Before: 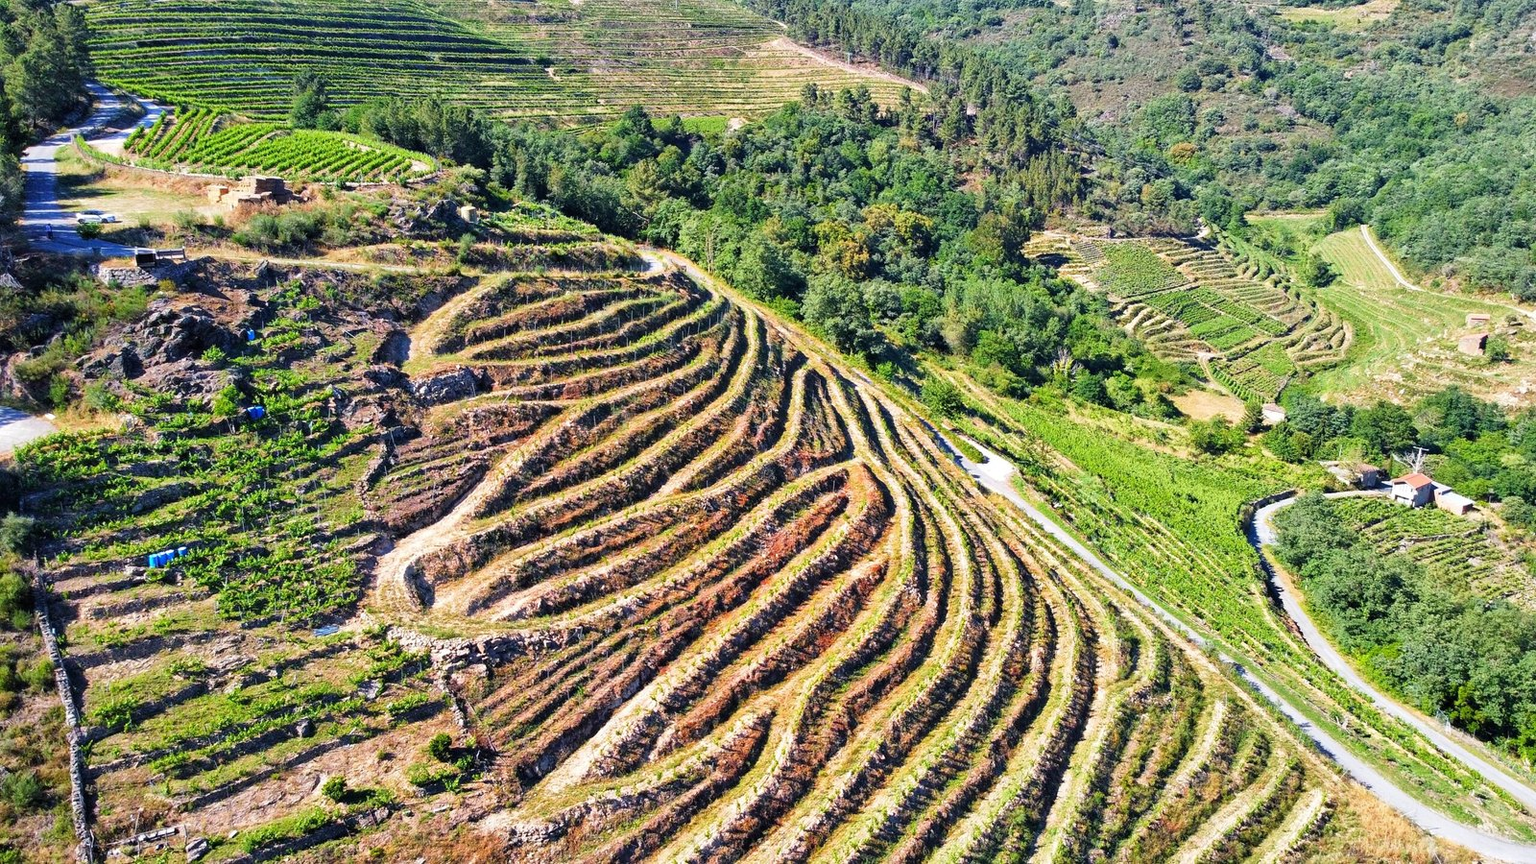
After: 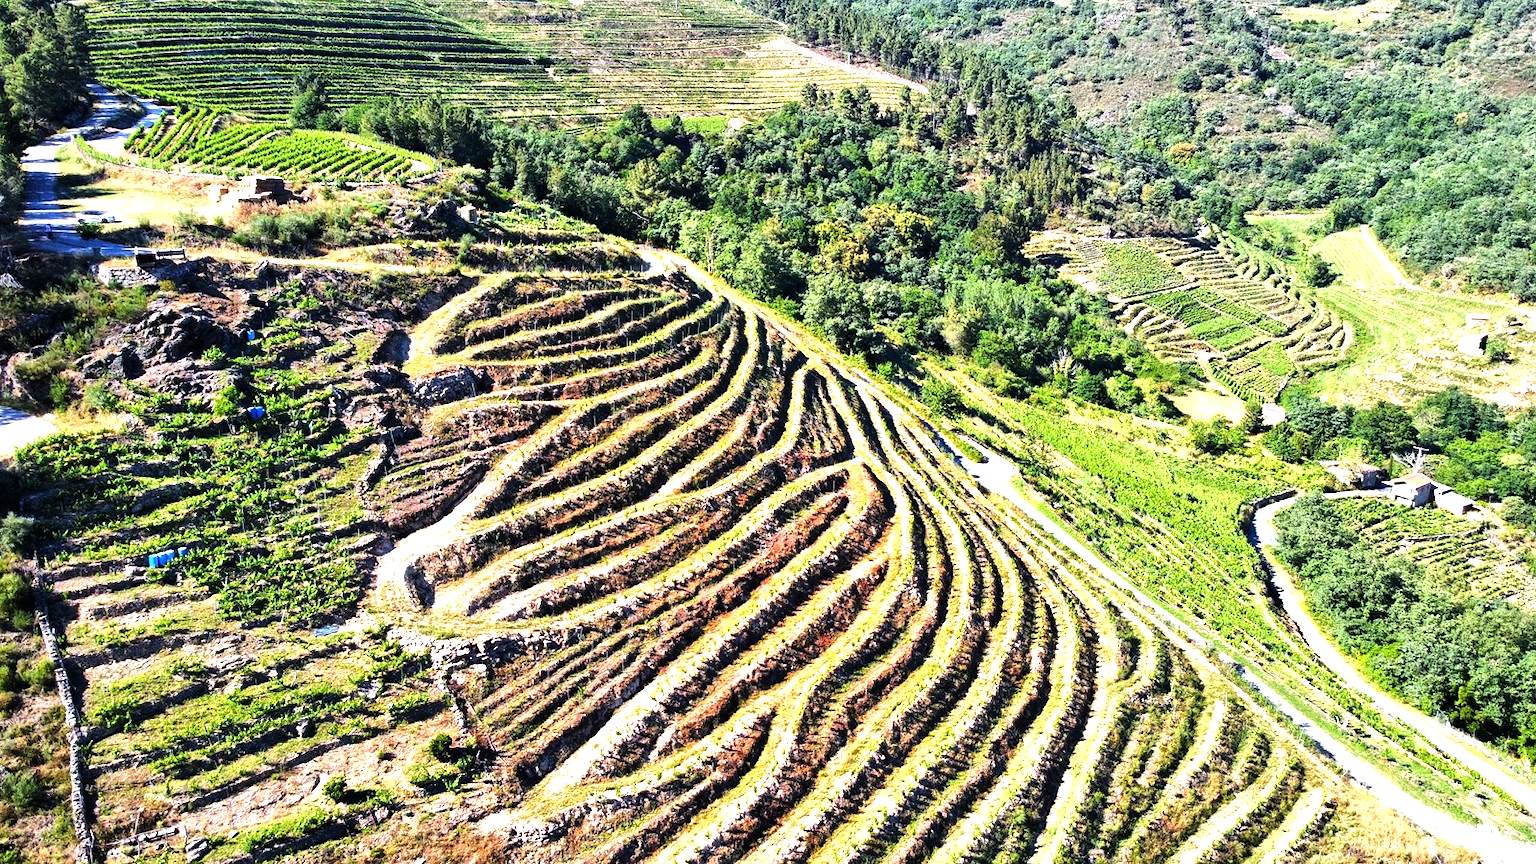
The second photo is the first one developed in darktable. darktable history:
tone equalizer: -8 EV -1.12 EV, -7 EV -1.01 EV, -6 EV -0.881 EV, -5 EV -0.577 EV, -3 EV 0.557 EV, -2 EV 0.851 EV, -1 EV 1.01 EV, +0 EV 1.08 EV, edges refinement/feathering 500, mask exposure compensation -1.57 EV, preserve details no
